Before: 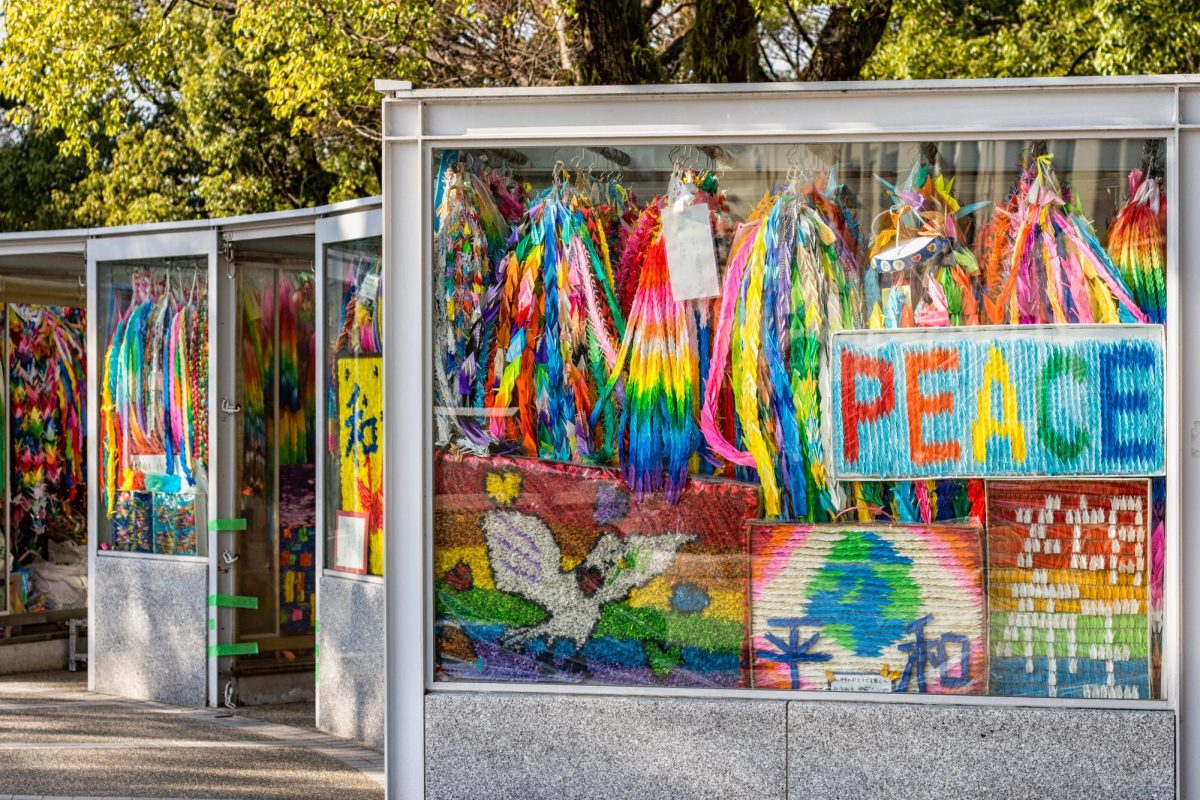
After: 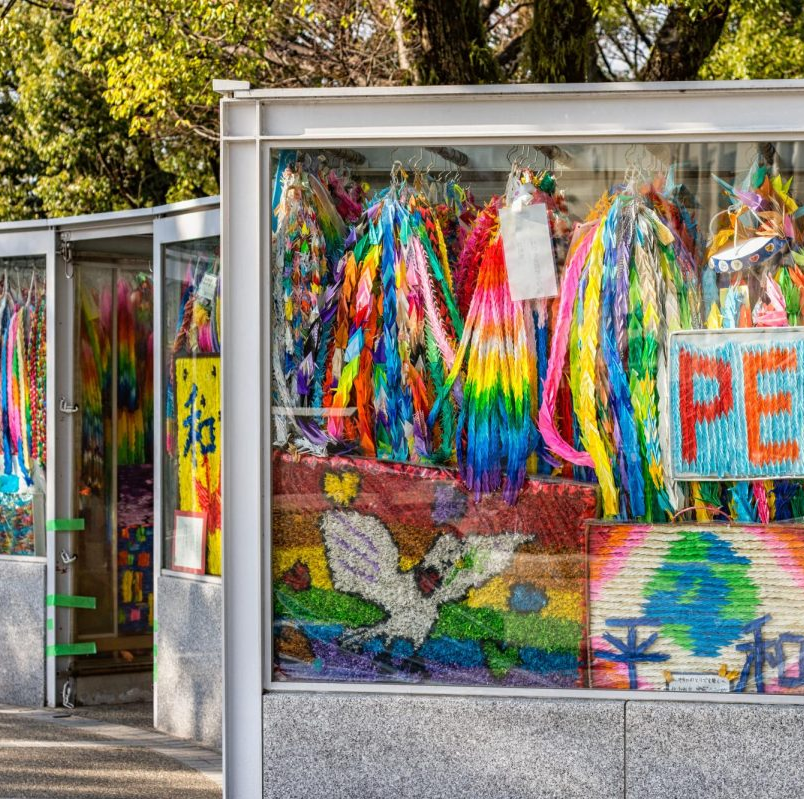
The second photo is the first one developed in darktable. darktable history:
crop and rotate: left 13.505%, right 19.454%
